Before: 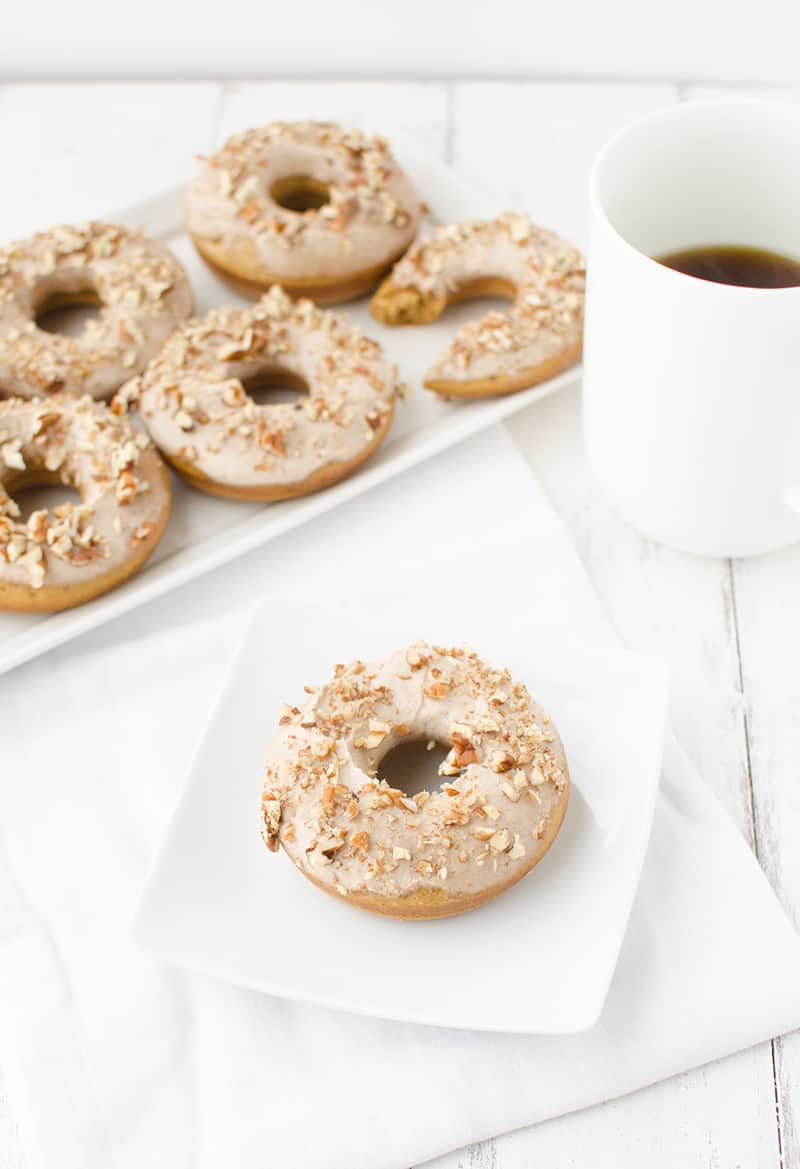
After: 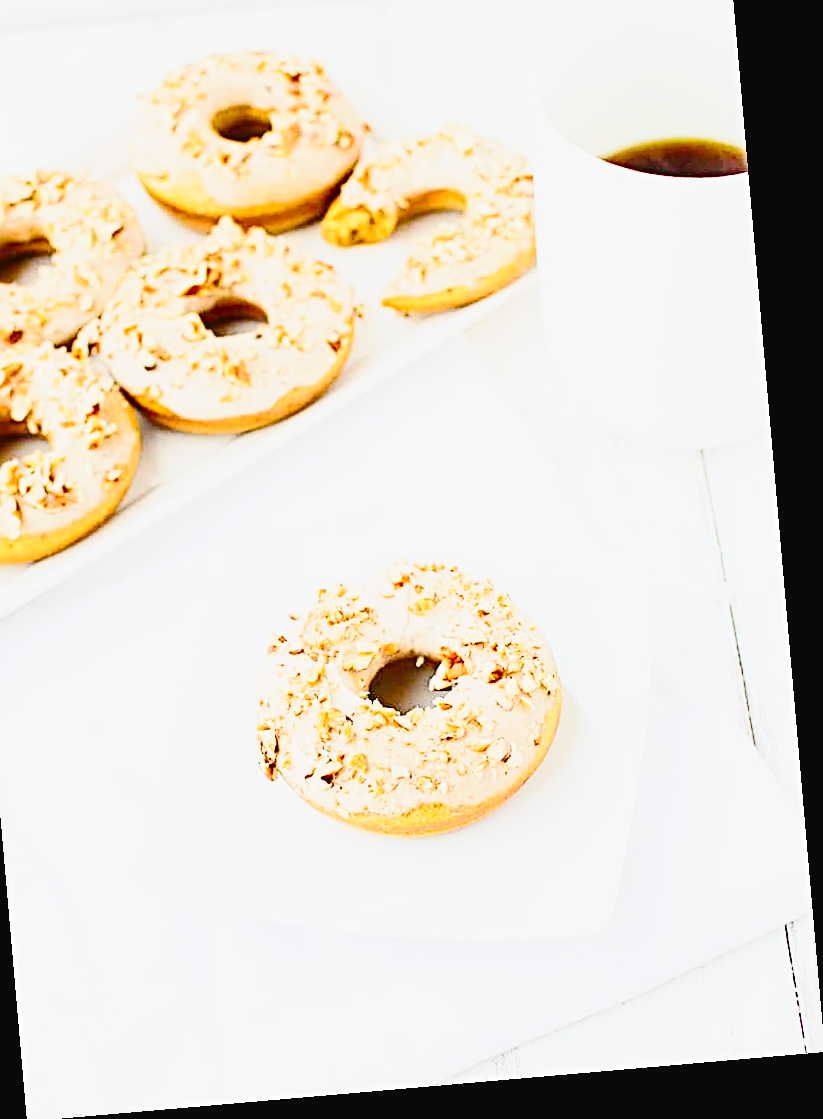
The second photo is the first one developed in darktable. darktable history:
exposure: compensate highlight preservation false
sharpen: radius 3.69, amount 0.928
crop and rotate: left 8.262%, top 9.226%
tone curve: curves: ch0 [(0, 0.023) (0.132, 0.075) (0.251, 0.186) (0.463, 0.461) (0.662, 0.757) (0.854, 0.909) (1, 0.973)]; ch1 [(0, 0) (0.447, 0.411) (0.483, 0.469) (0.498, 0.496) (0.518, 0.514) (0.561, 0.579) (0.604, 0.645) (0.669, 0.73) (0.819, 0.93) (1, 1)]; ch2 [(0, 0) (0.307, 0.315) (0.425, 0.438) (0.483, 0.477) (0.503, 0.503) (0.526, 0.534) (0.567, 0.569) (0.617, 0.674) (0.703, 0.797) (0.985, 0.966)], color space Lab, independent channels
base curve: curves: ch0 [(0, 0) (0.028, 0.03) (0.121, 0.232) (0.46, 0.748) (0.859, 0.968) (1, 1)], preserve colors none
rotate and perspective: rotation -4.98°, automatic cropping off
